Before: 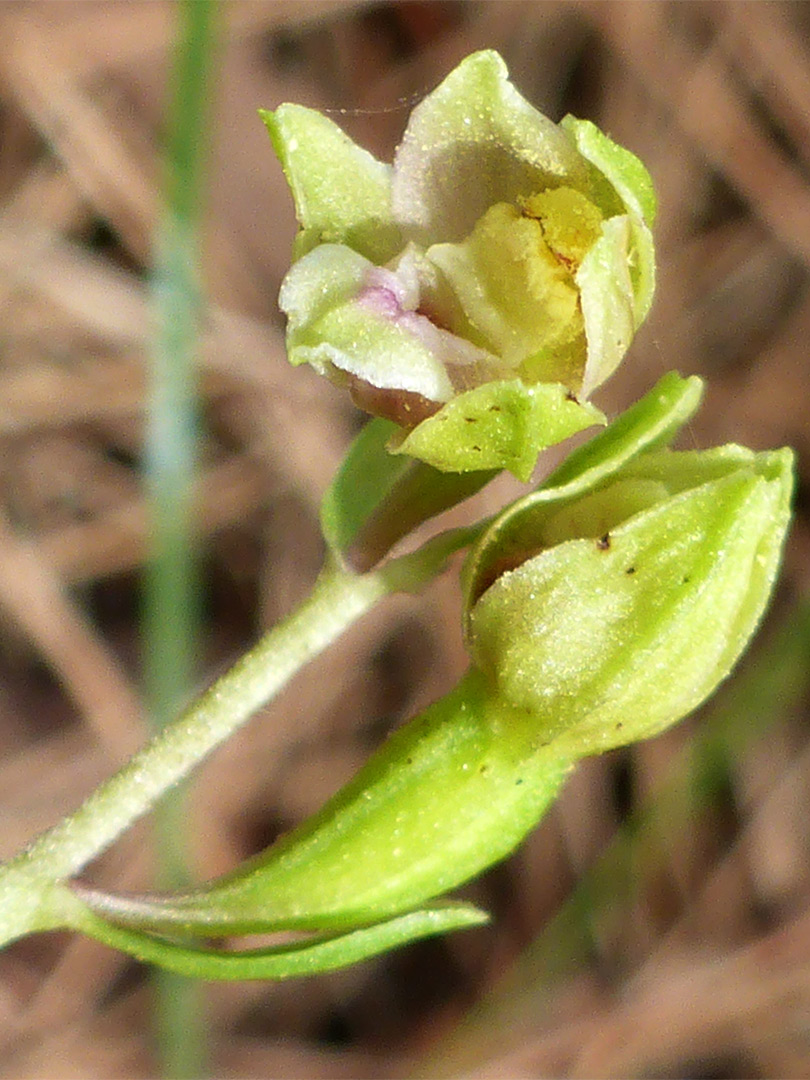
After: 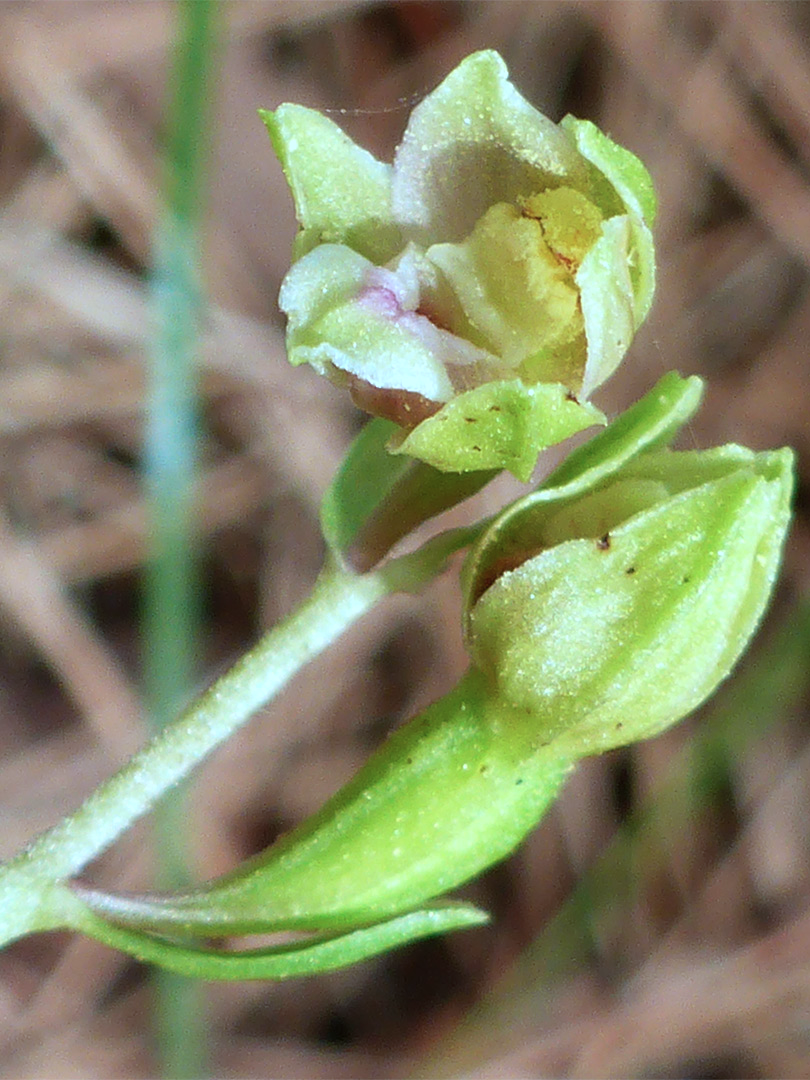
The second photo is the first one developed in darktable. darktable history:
base curve: curves: ch0 [(0, 0) (0.297, 0.298) (1, 1)], preserve colors none
vibrance: on, module defaults
color correction: highlights a* -9.35, highlights b* -23.15
